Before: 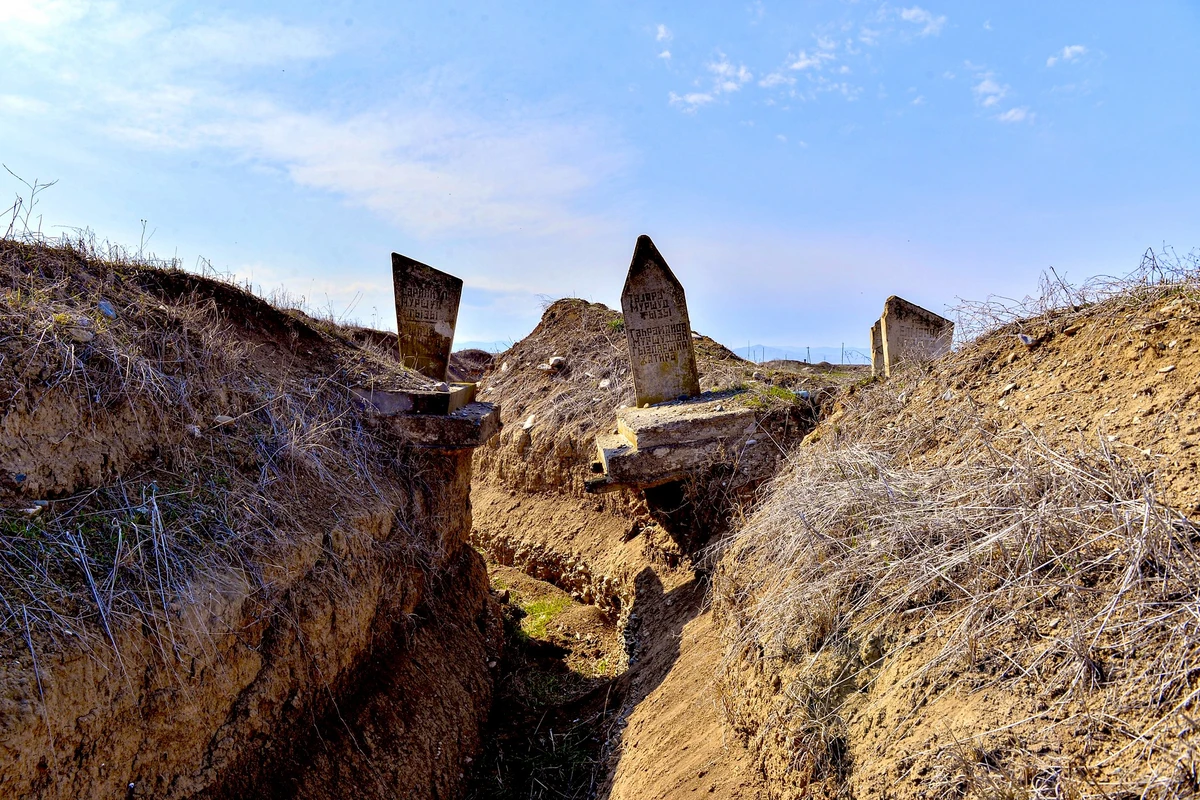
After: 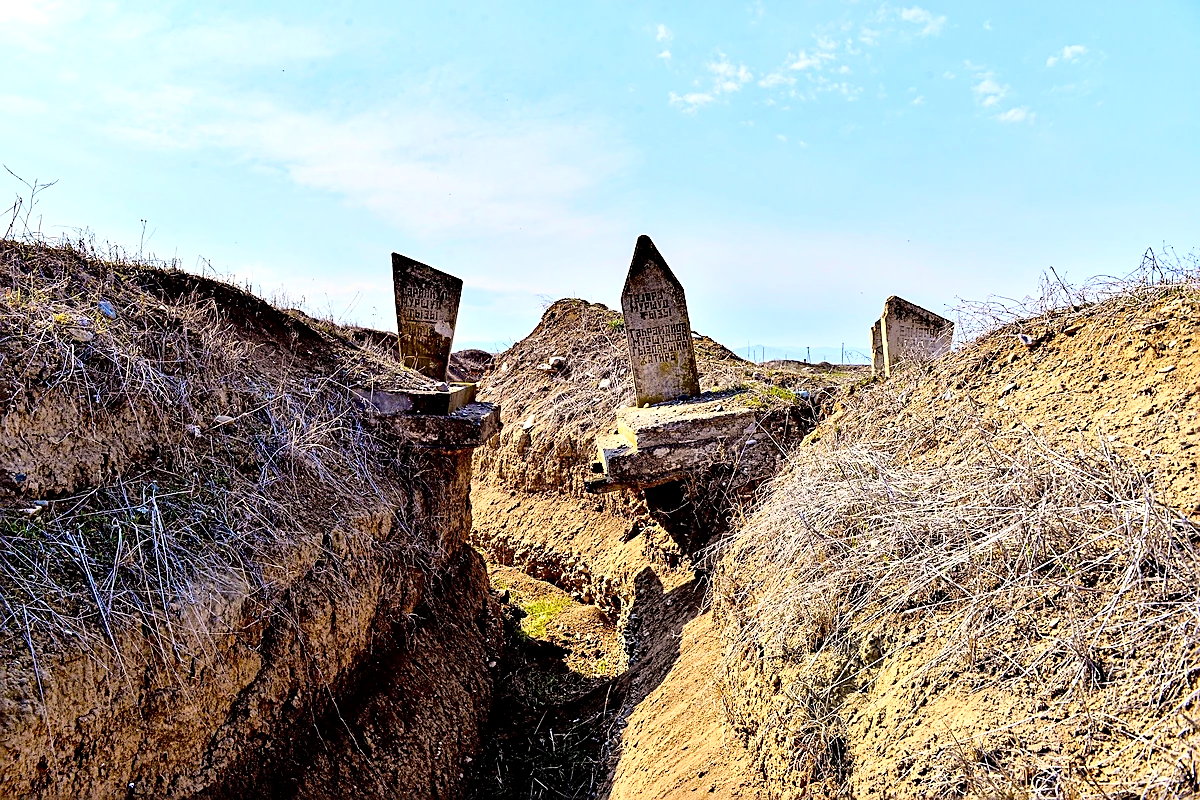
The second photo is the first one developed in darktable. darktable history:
sharpen: amount 0.738
base curve: curves: ch0 [(0, 0) (0.028, 0.03) (0.121, 0.232) (0.46, 0.748) (0.859, 0.968) (1, 1)]
local contrast: mode bilateral grid, contrast 21, coarseness 50, detail 141%, midtone range 0.2
tone equalizer: edges refinement/feathering 500, mask exposure compensation -1.57 EV, preserve details no
